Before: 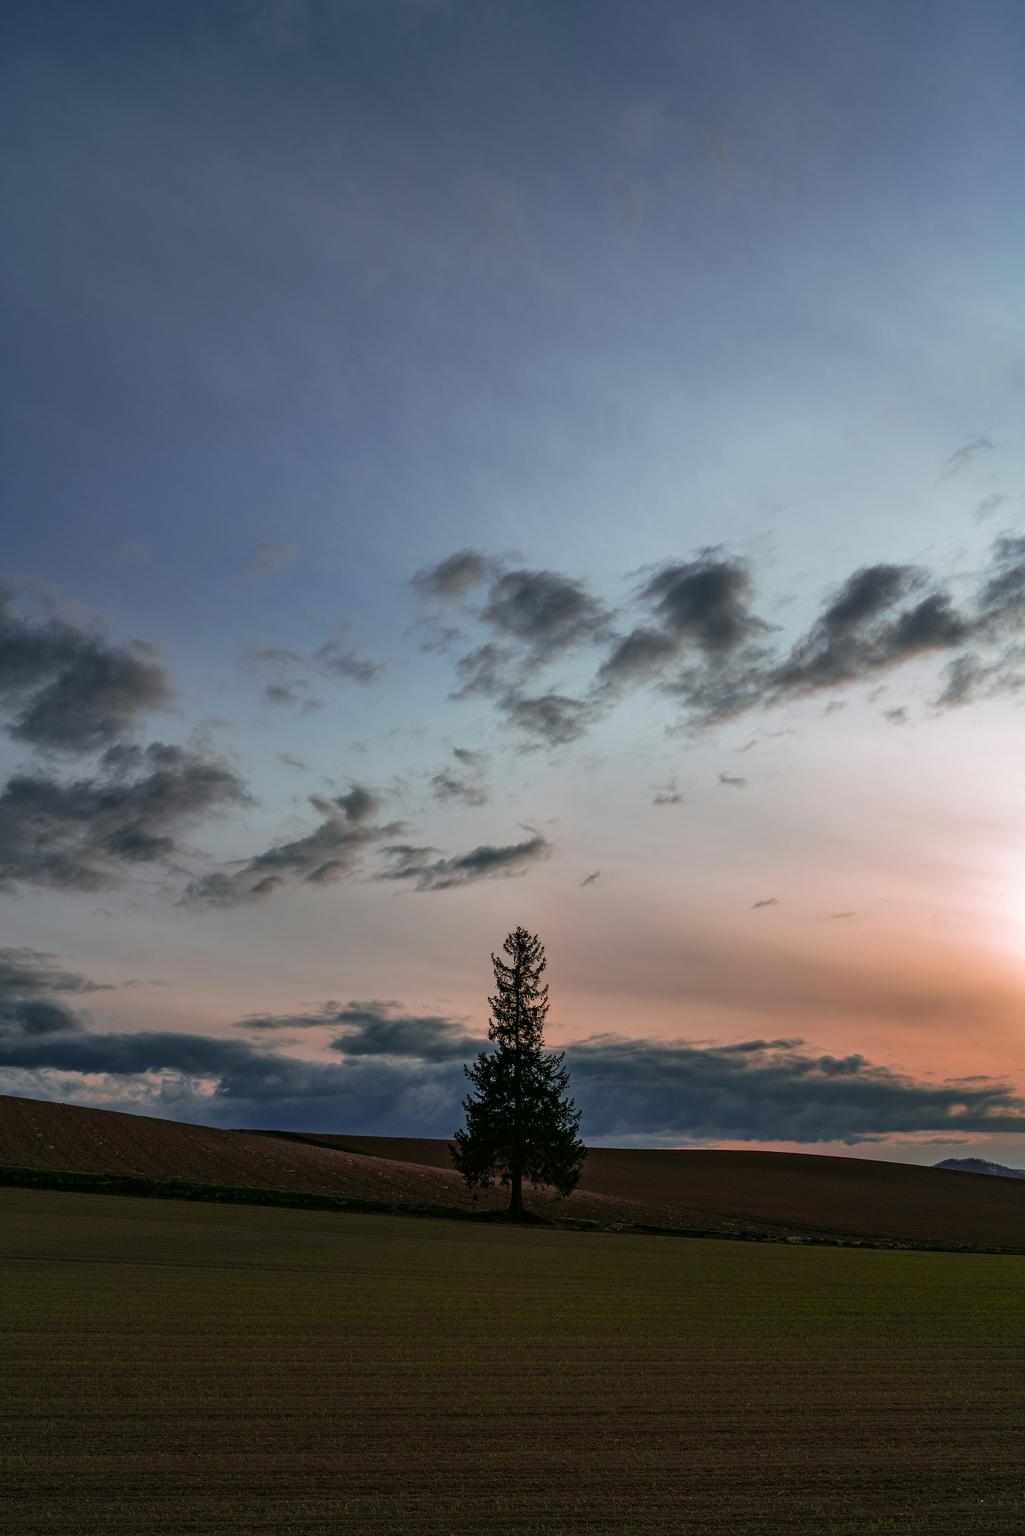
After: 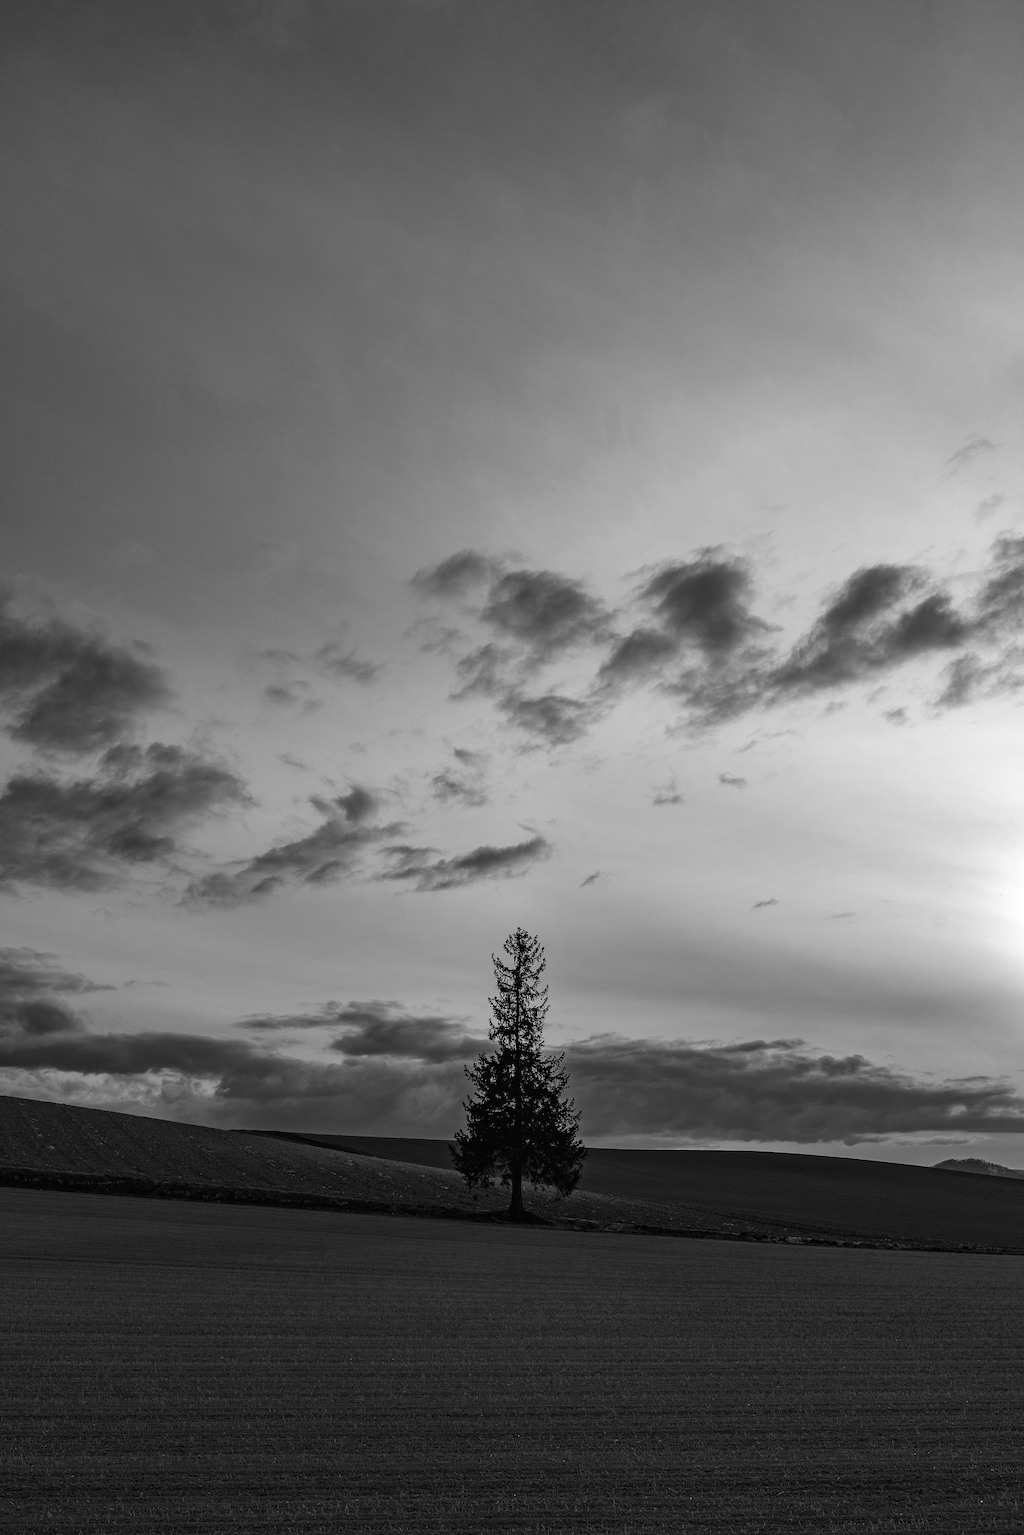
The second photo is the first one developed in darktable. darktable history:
exposure: exposure 0.4 EV, compensate highlight preservation false
sharpen: radius 1, threshold 1
monochrome: a -92.57, b 58.91
